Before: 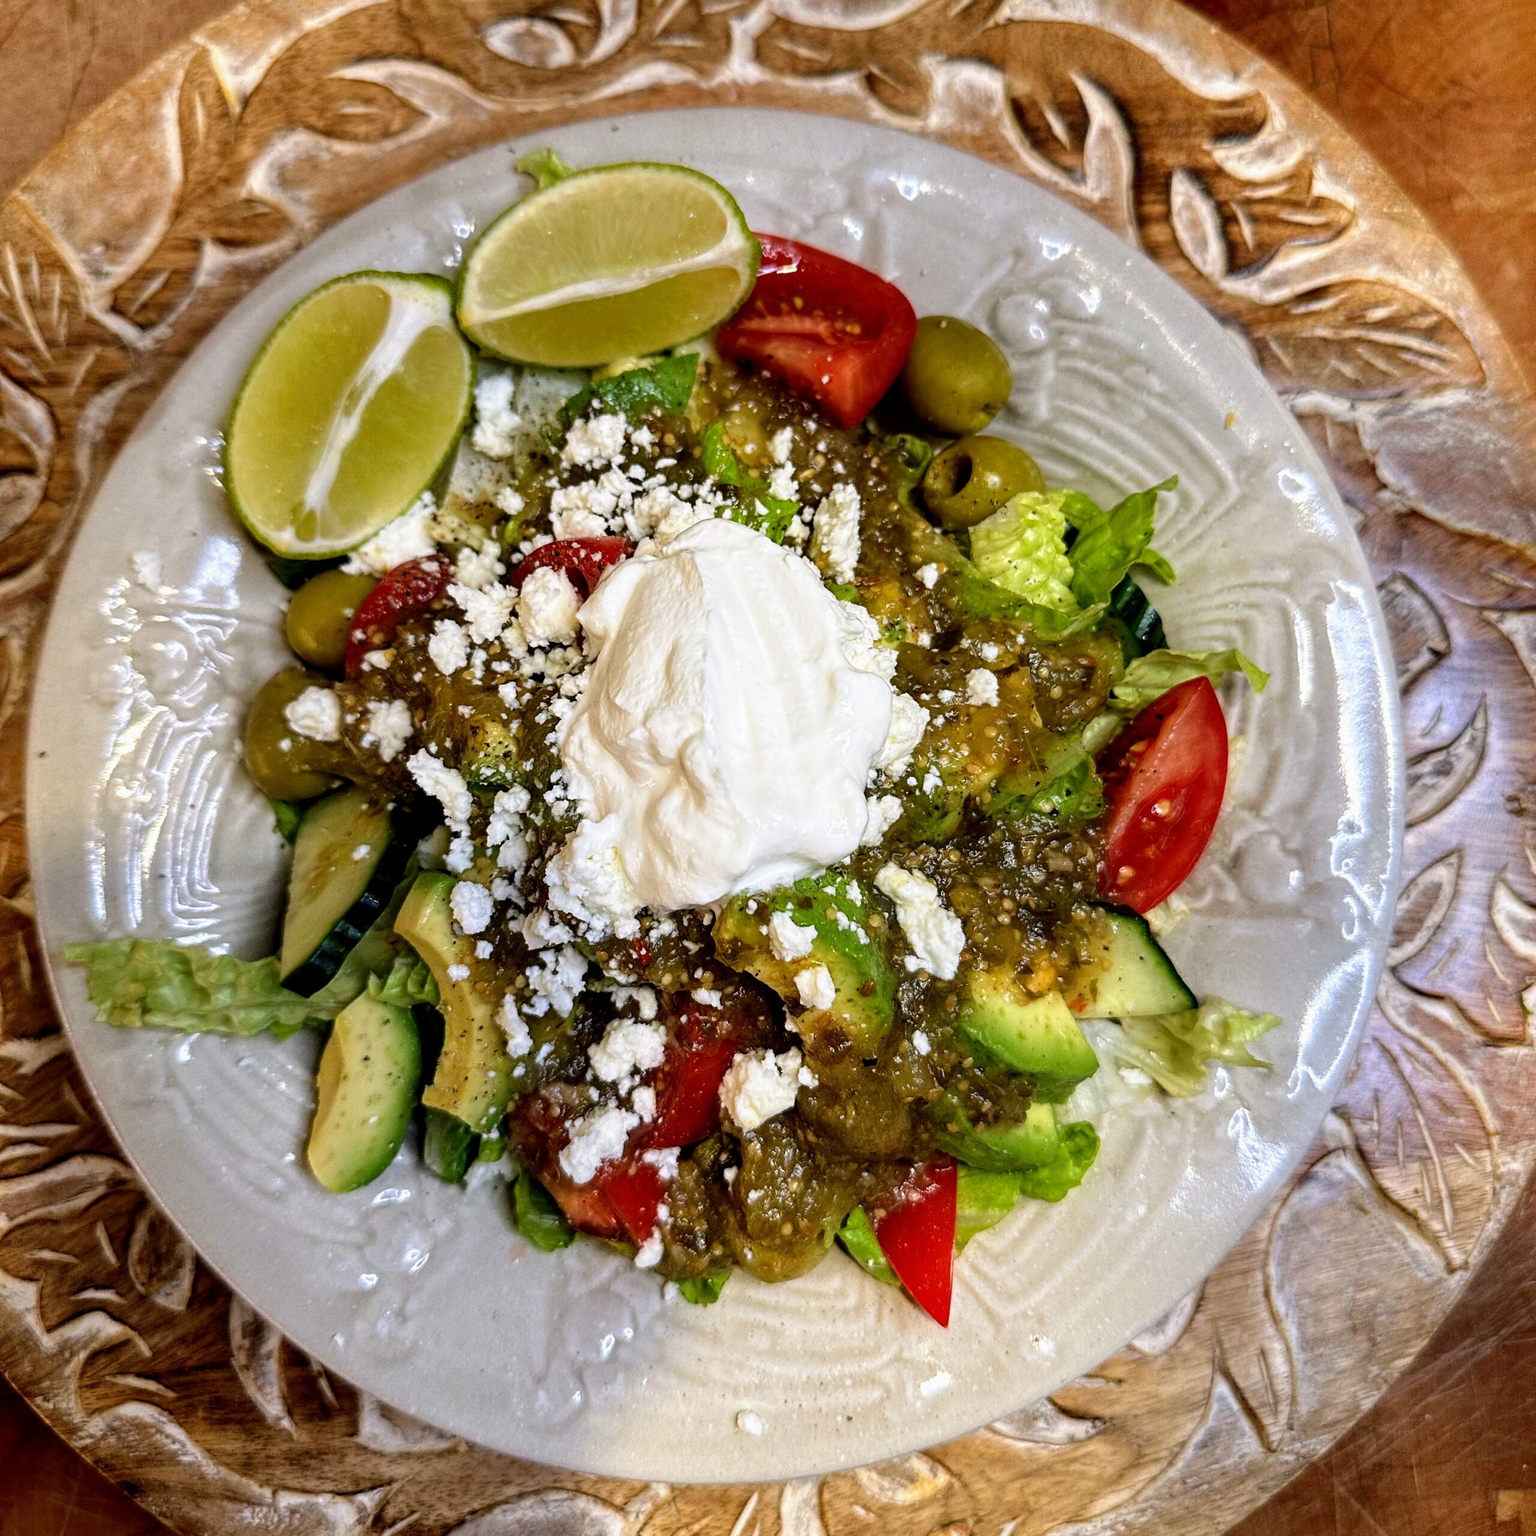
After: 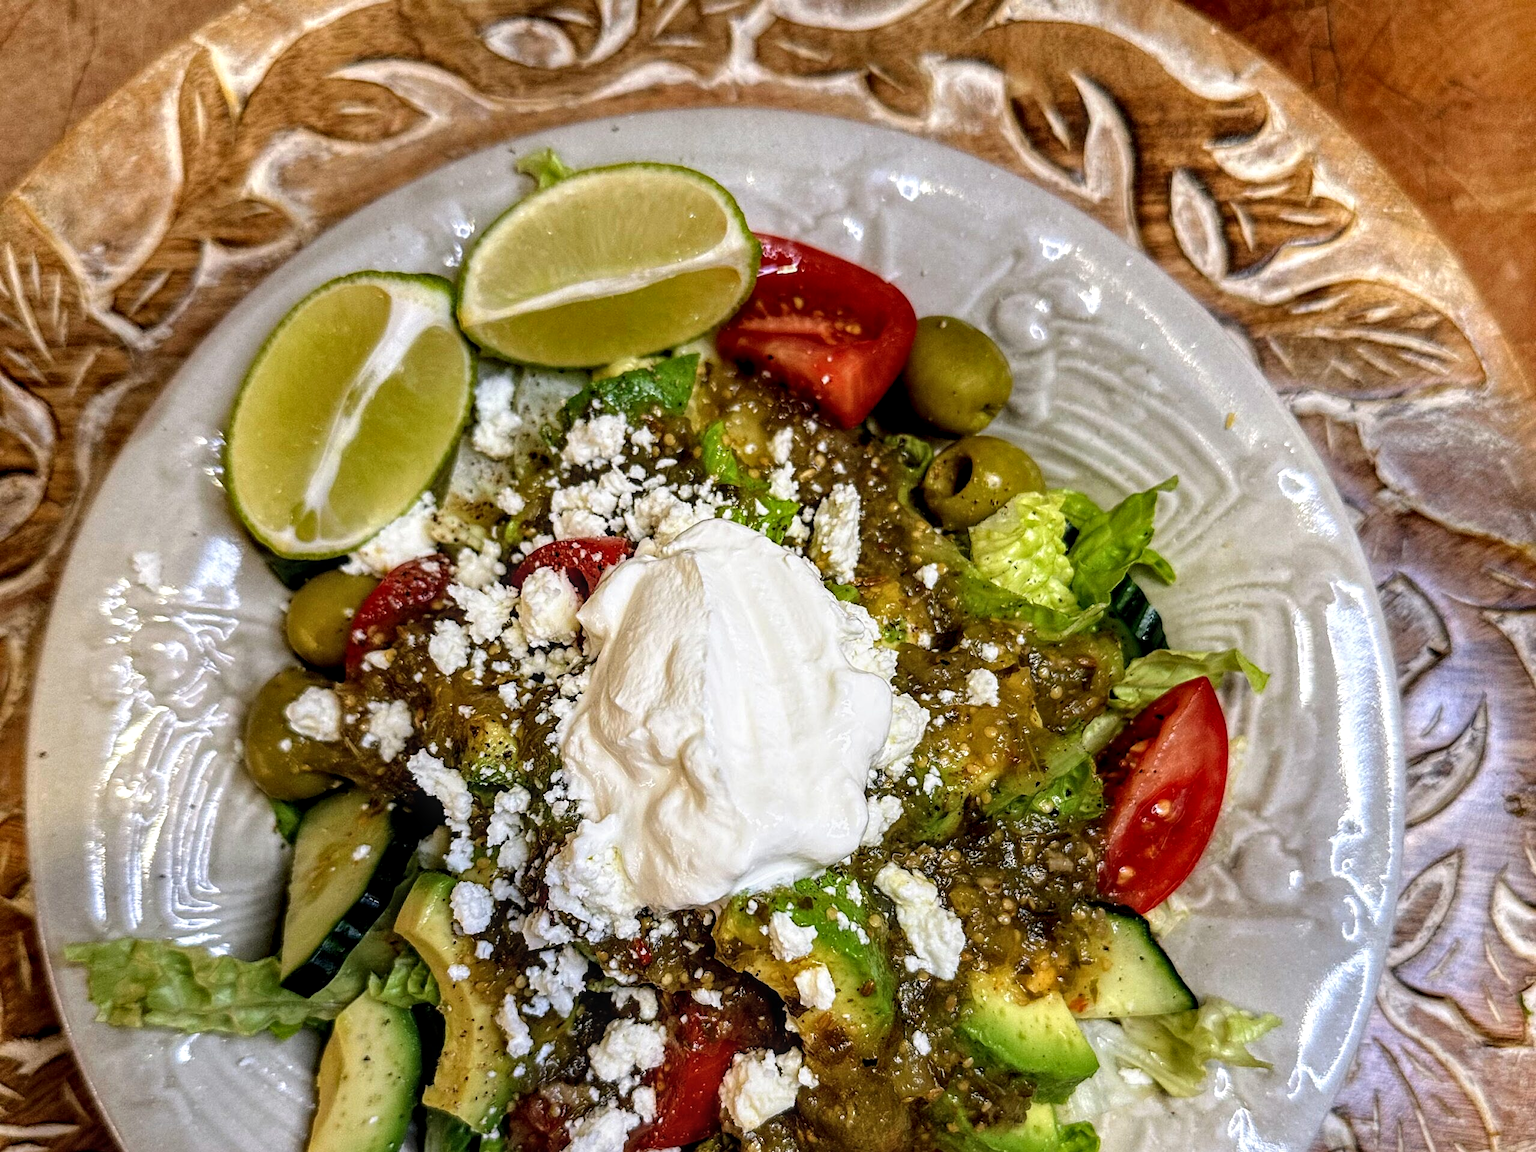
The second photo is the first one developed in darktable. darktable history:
local contrast: on, module defaults
sharpen: amount 0.2
crop: bottom 24.988%
